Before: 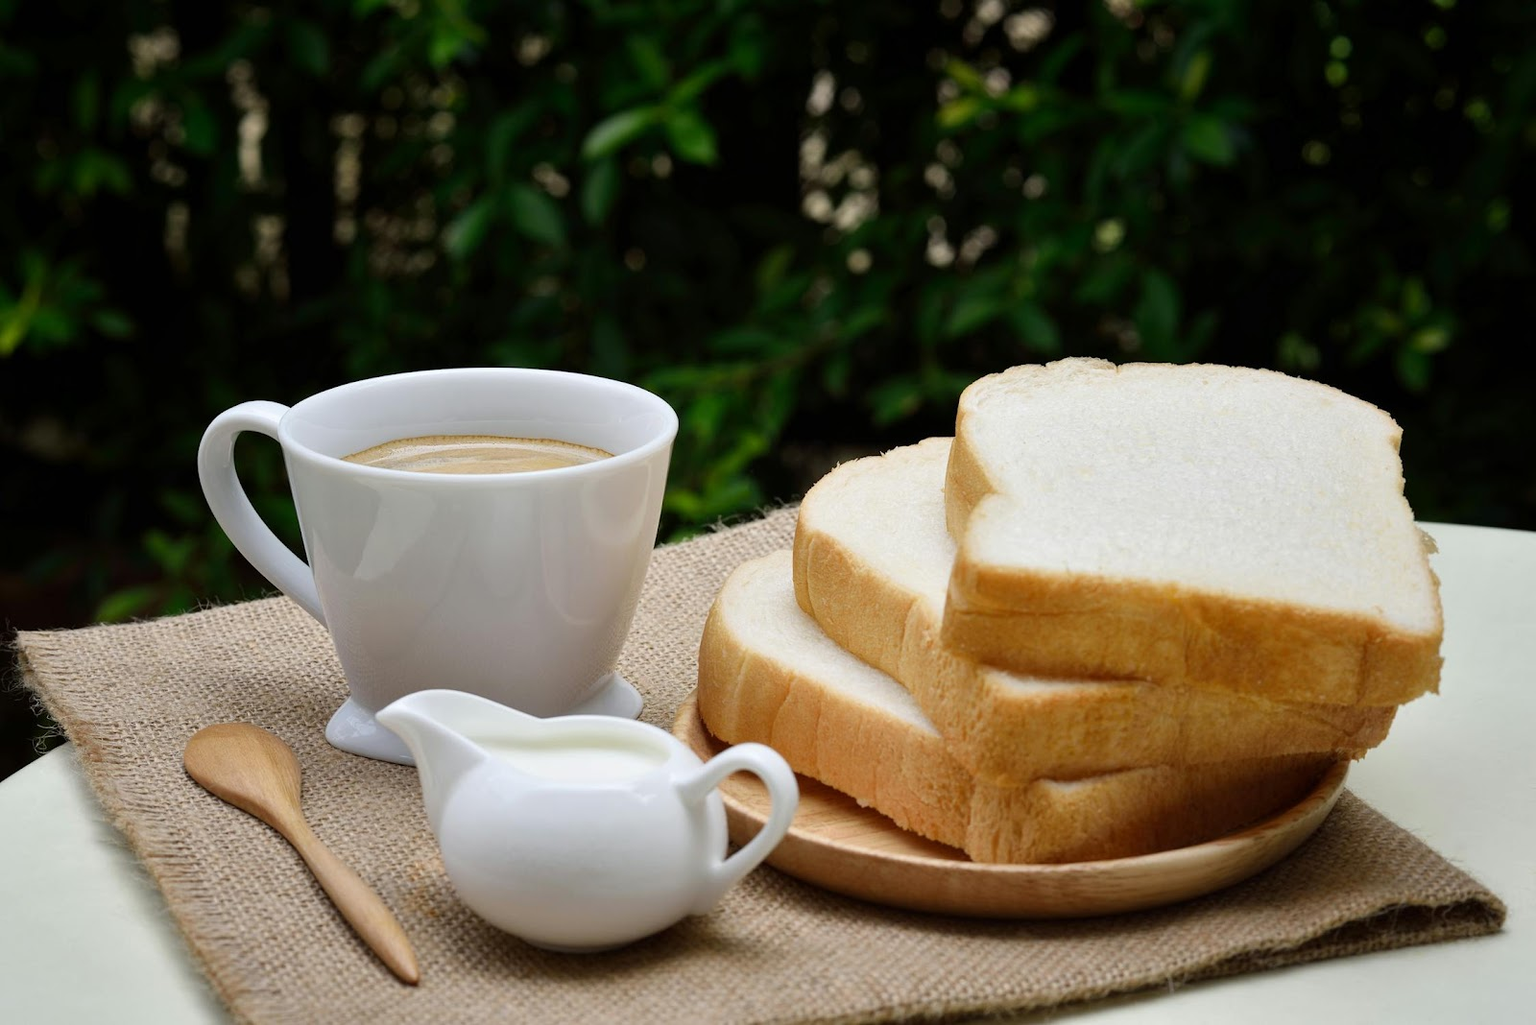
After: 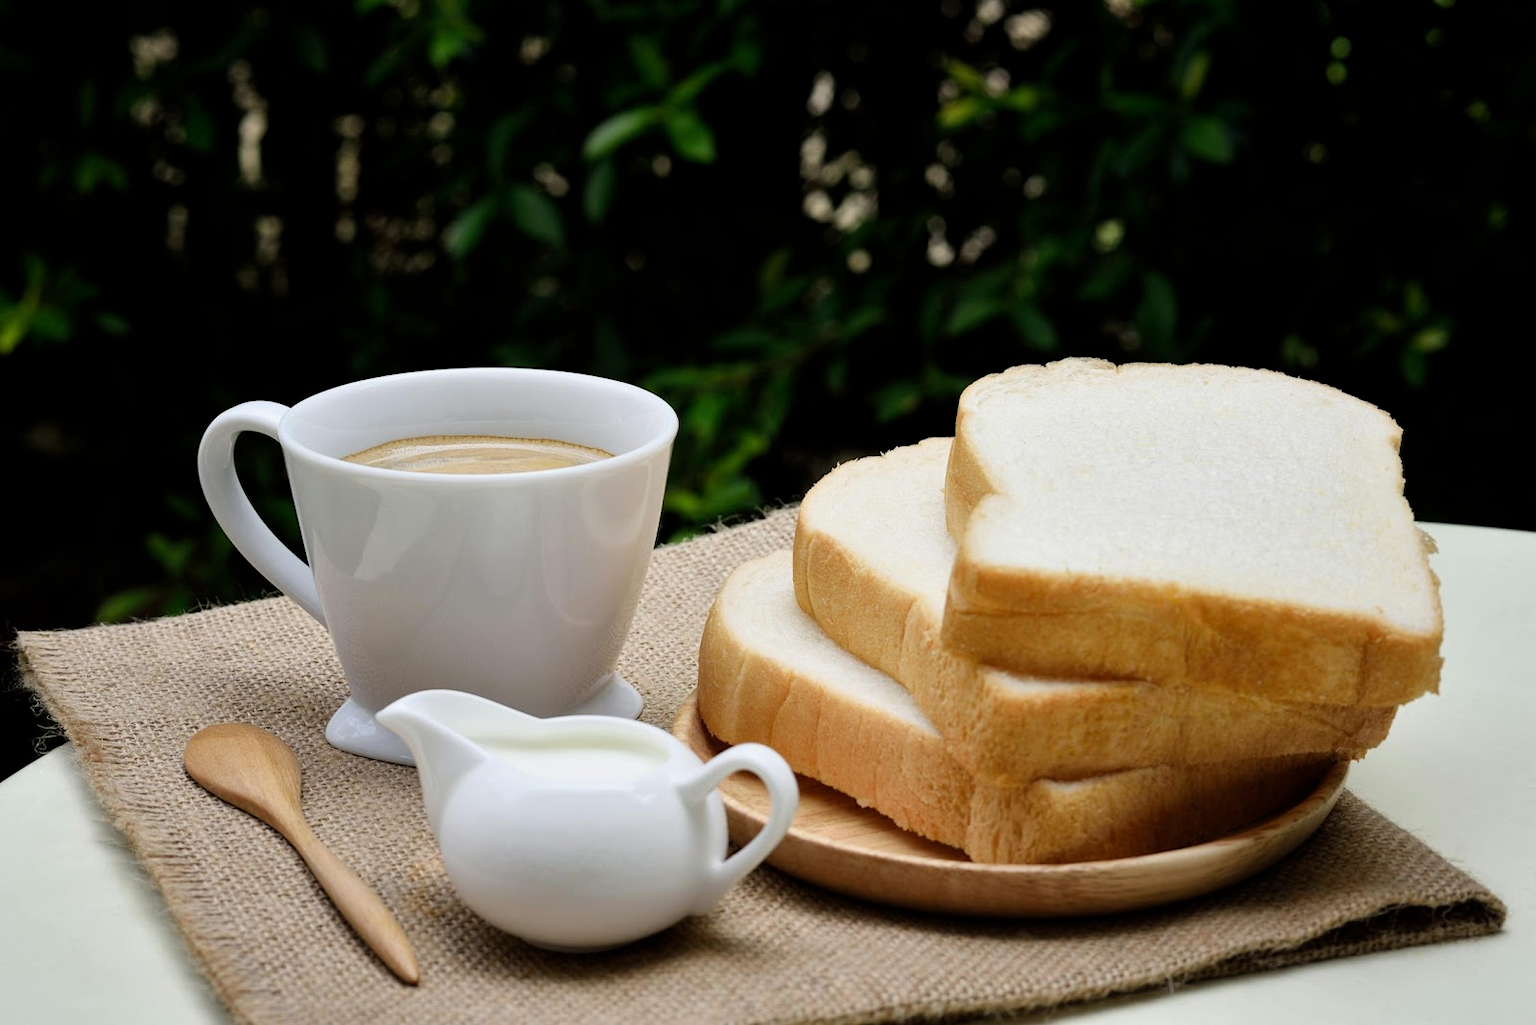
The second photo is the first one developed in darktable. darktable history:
filmic rgb: black relative exposure -12.74 EV, white relative exposure 2.81 EV, threshold 5.96 EV, target black luminance 0%, hardness 8.63, latitude 69.5%, contrast 1.136, shadows ↔ highlights balance -0.706%, color science v6 (2022), enable highlight reconstruction true
